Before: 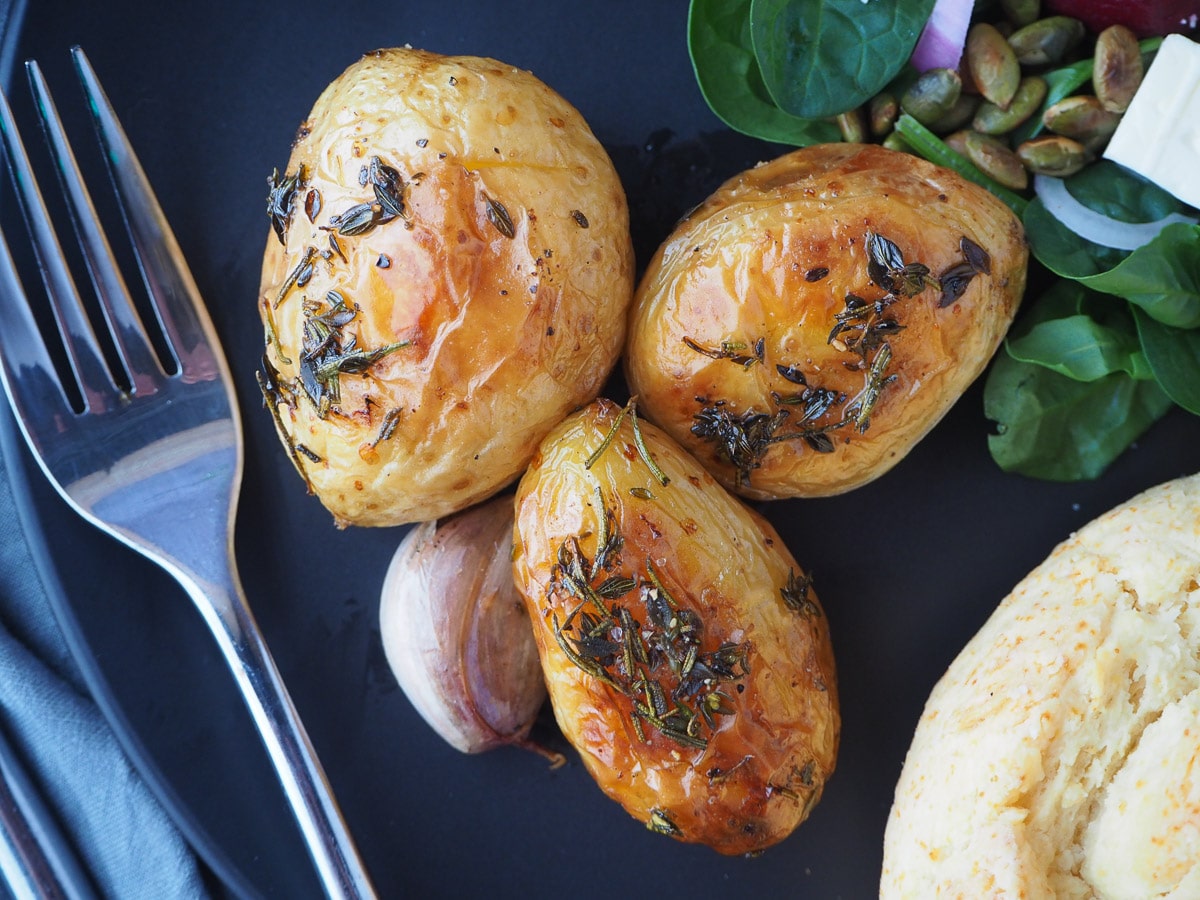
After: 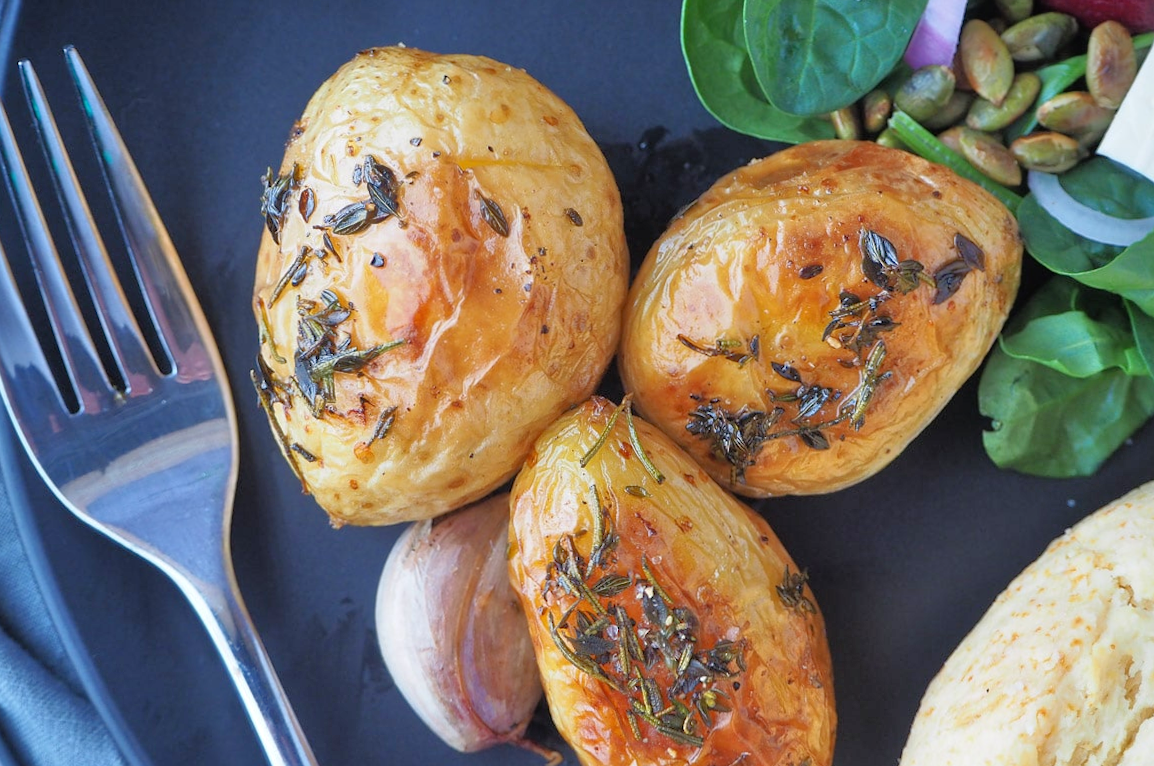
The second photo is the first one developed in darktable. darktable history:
crop and rotate: angle 0.232°, left 0.205%, right 3.064%, bottom 14.365%
tone equalizer: -7 EV 0.149 EV, -6 EV 0.568 EV, -5 EV 1.18 EV, -4 EV 1.3 EV, -3 EV 1.18 EV, -2 EV 0.6 EV, -1 EV 0.155 EV
